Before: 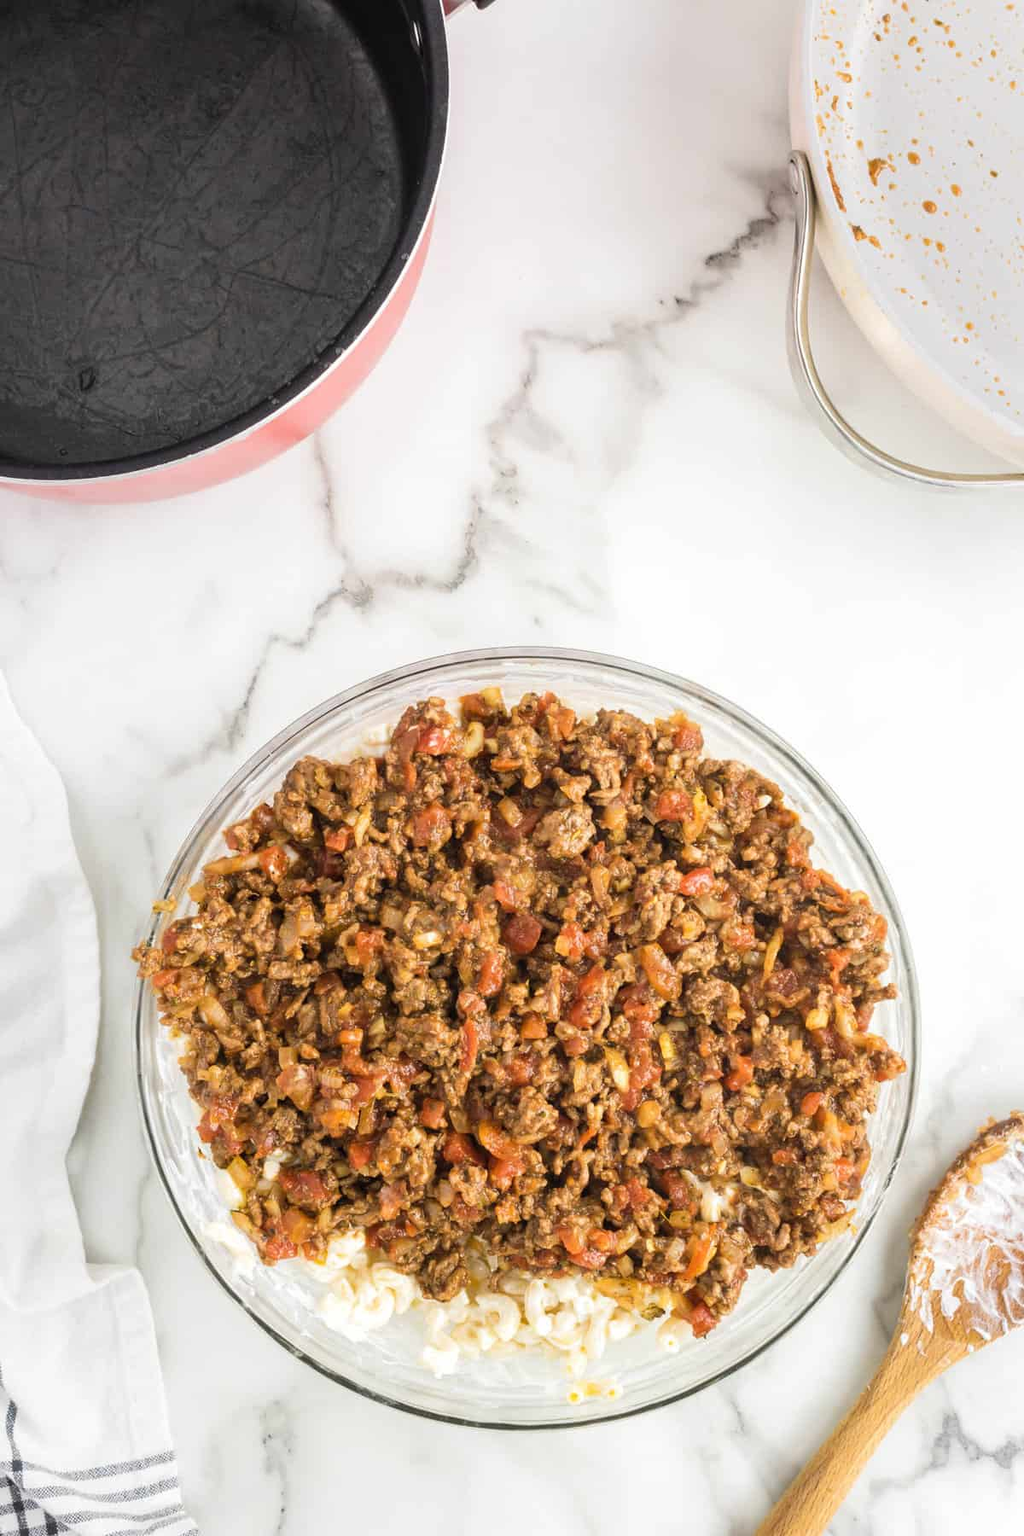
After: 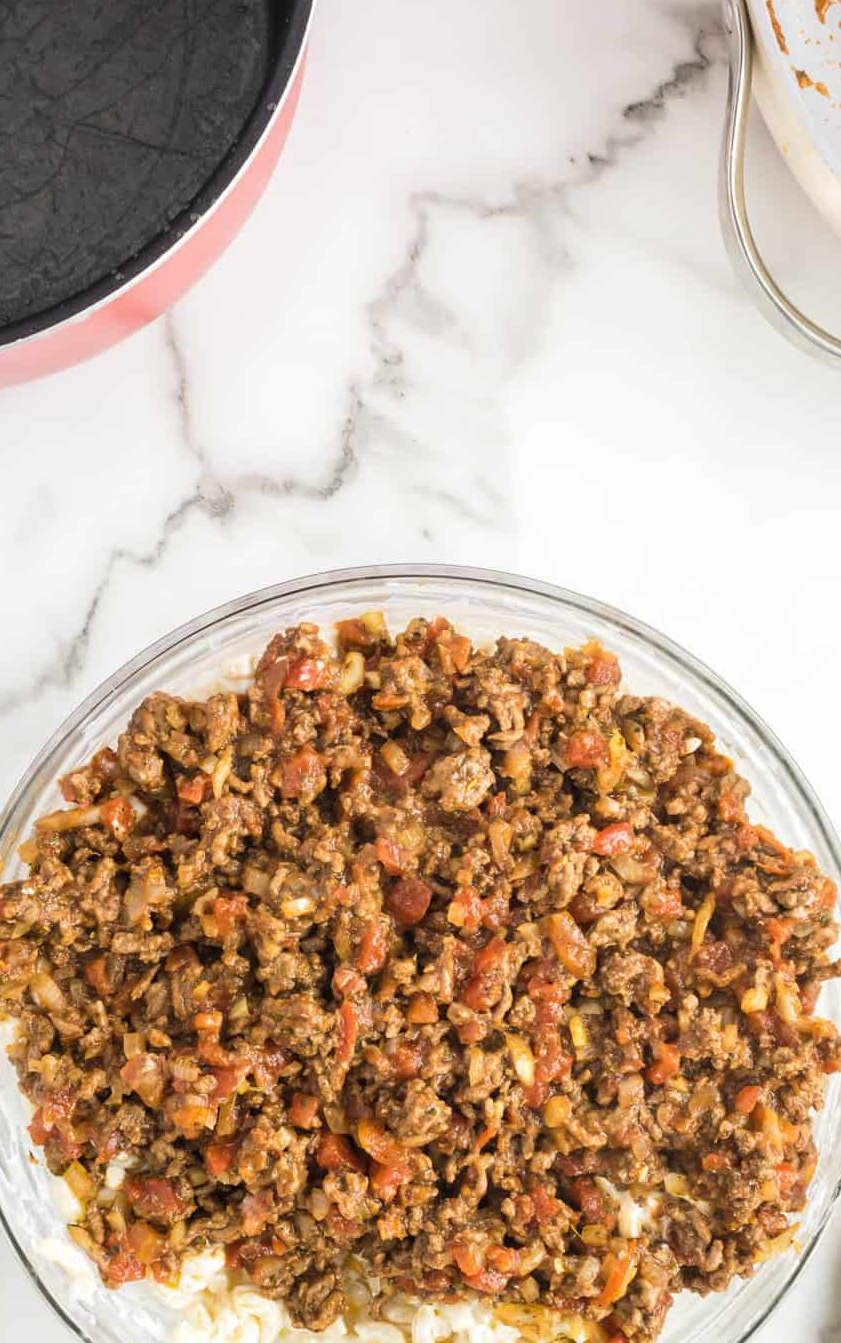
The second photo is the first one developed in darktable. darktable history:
crop and rotate: left 16.933%, top 10.833%, right 12.973%, bottom 14.553%
